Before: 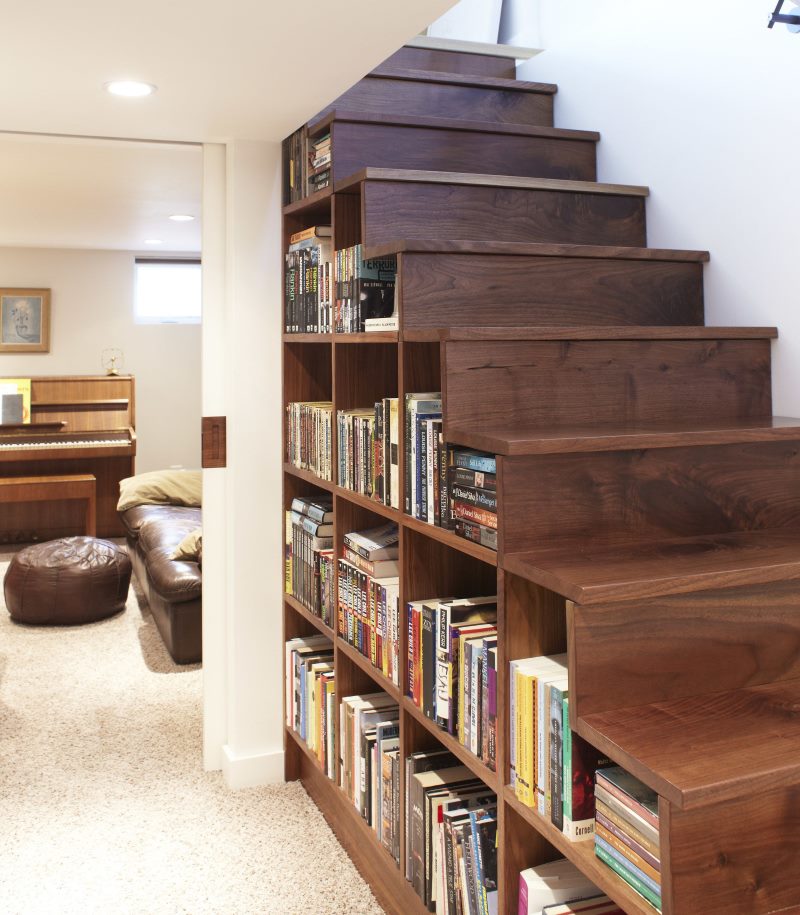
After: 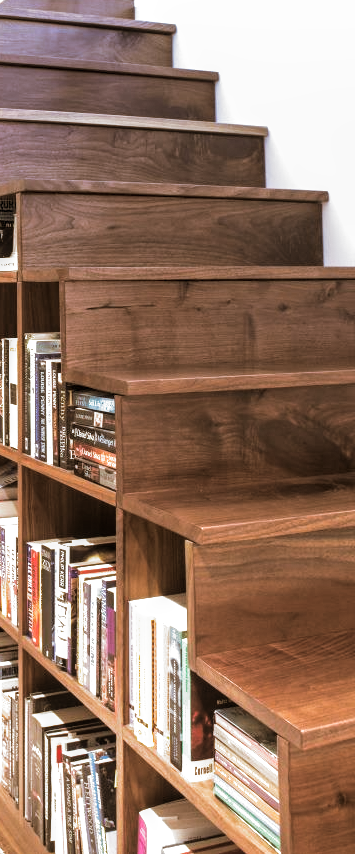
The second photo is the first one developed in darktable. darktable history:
exposure: black level correction -0.005, exposure 0.622 EV, compensate highlight preservation false
local contrast: on, module defaults
crop: left 47.628%, top 6.643%, right 7.874%
split-toning: shadows › hue 32.4°, shadows › saturation 0.51, highlights › hue 180°, highlights › saturation 0, balance -60.17, compress 55.19%
filmic rgb: black relative exposure -8.2 EV, white relative exposure 2.2 EV, threshold 3 EV, hardness 7.11, latitude 75%, contrast 1.325, highlights saturation mix -2%, shadows ↔ highlights balance 30%, preserve chrominance no, color science v5 (2021), contrast in shadows safe, contrast in highlights safe, enable highlight reconstruction true
